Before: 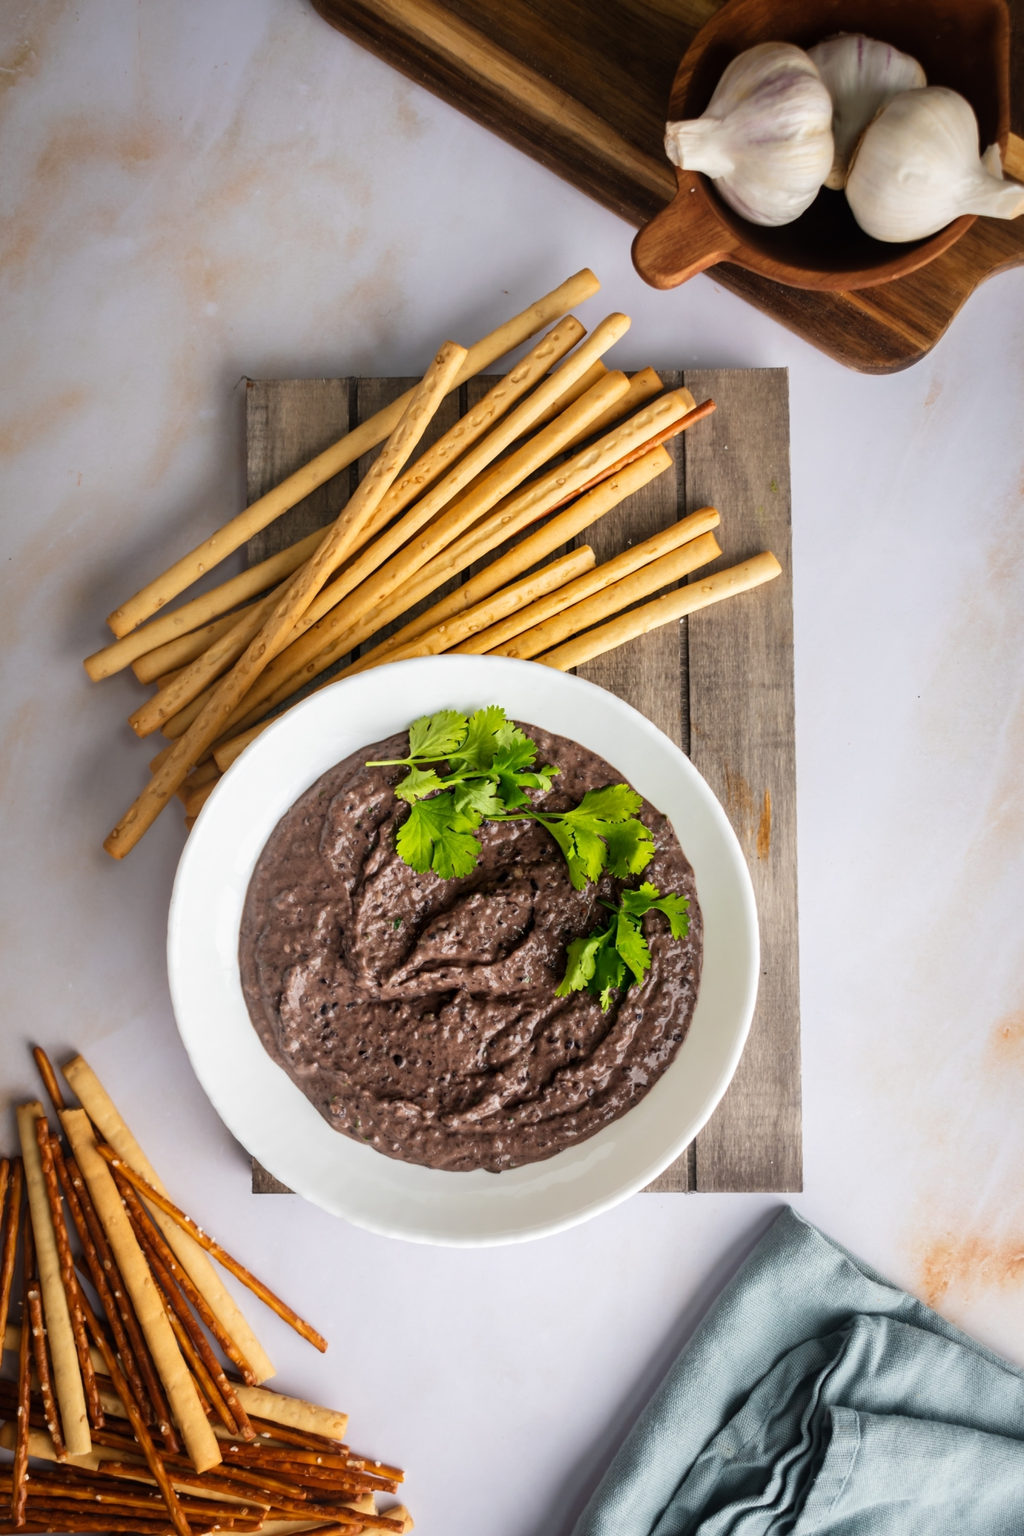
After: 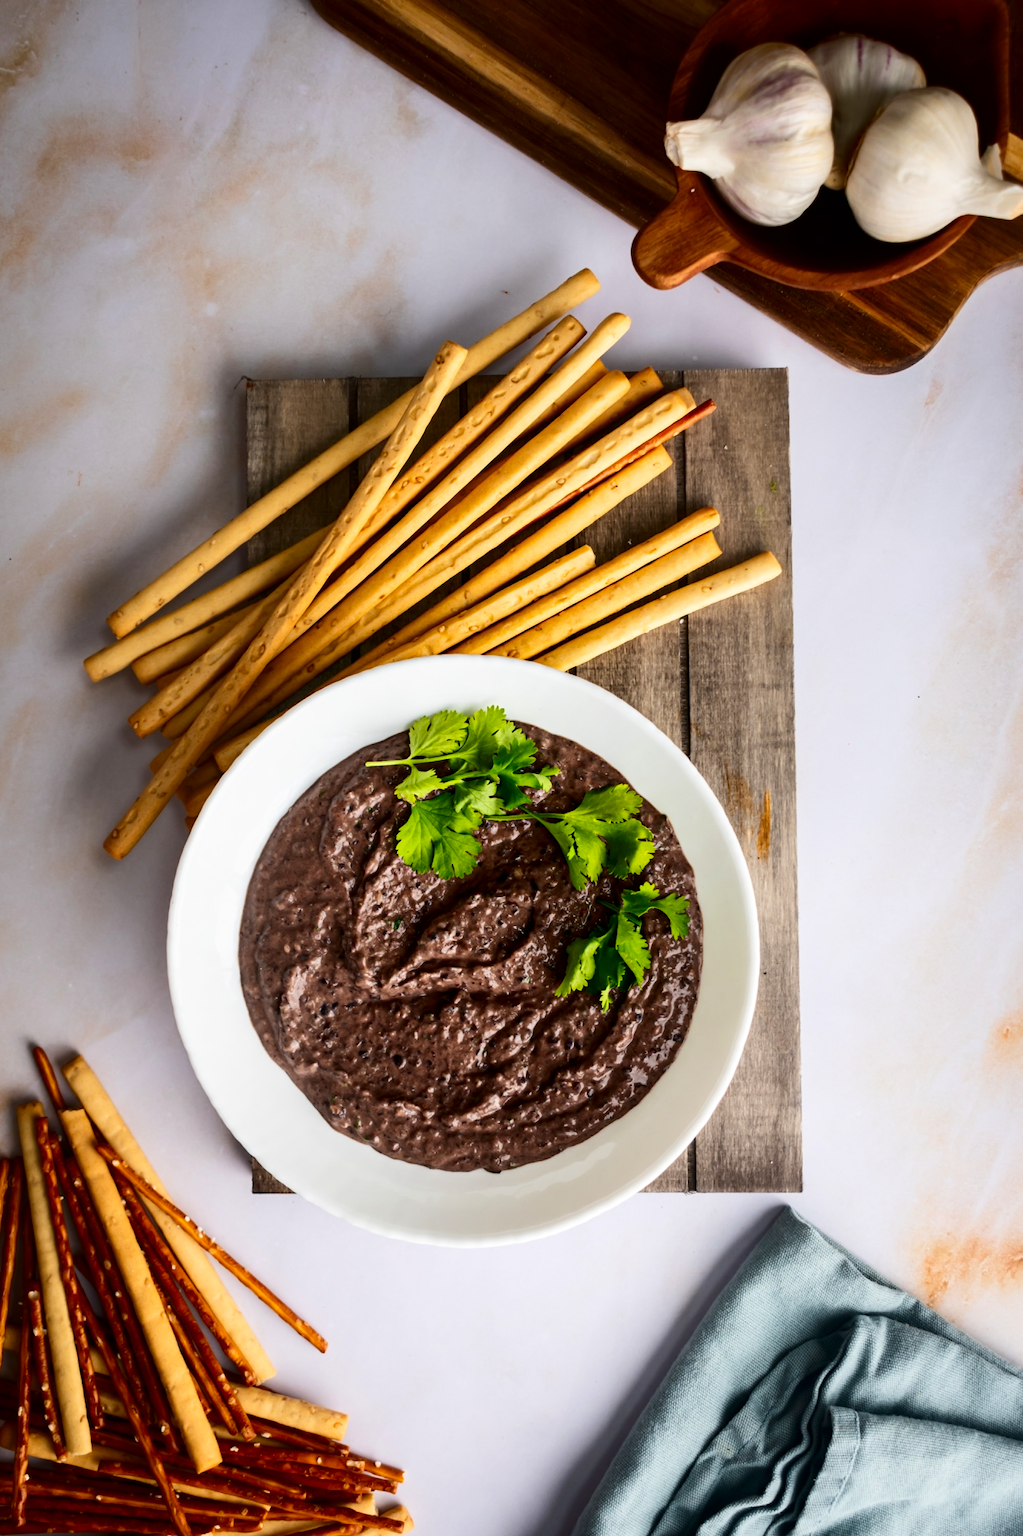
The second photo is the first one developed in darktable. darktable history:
contrast brightness saturation: contrast 0.214, brightness -0.106, saturation 0.213
